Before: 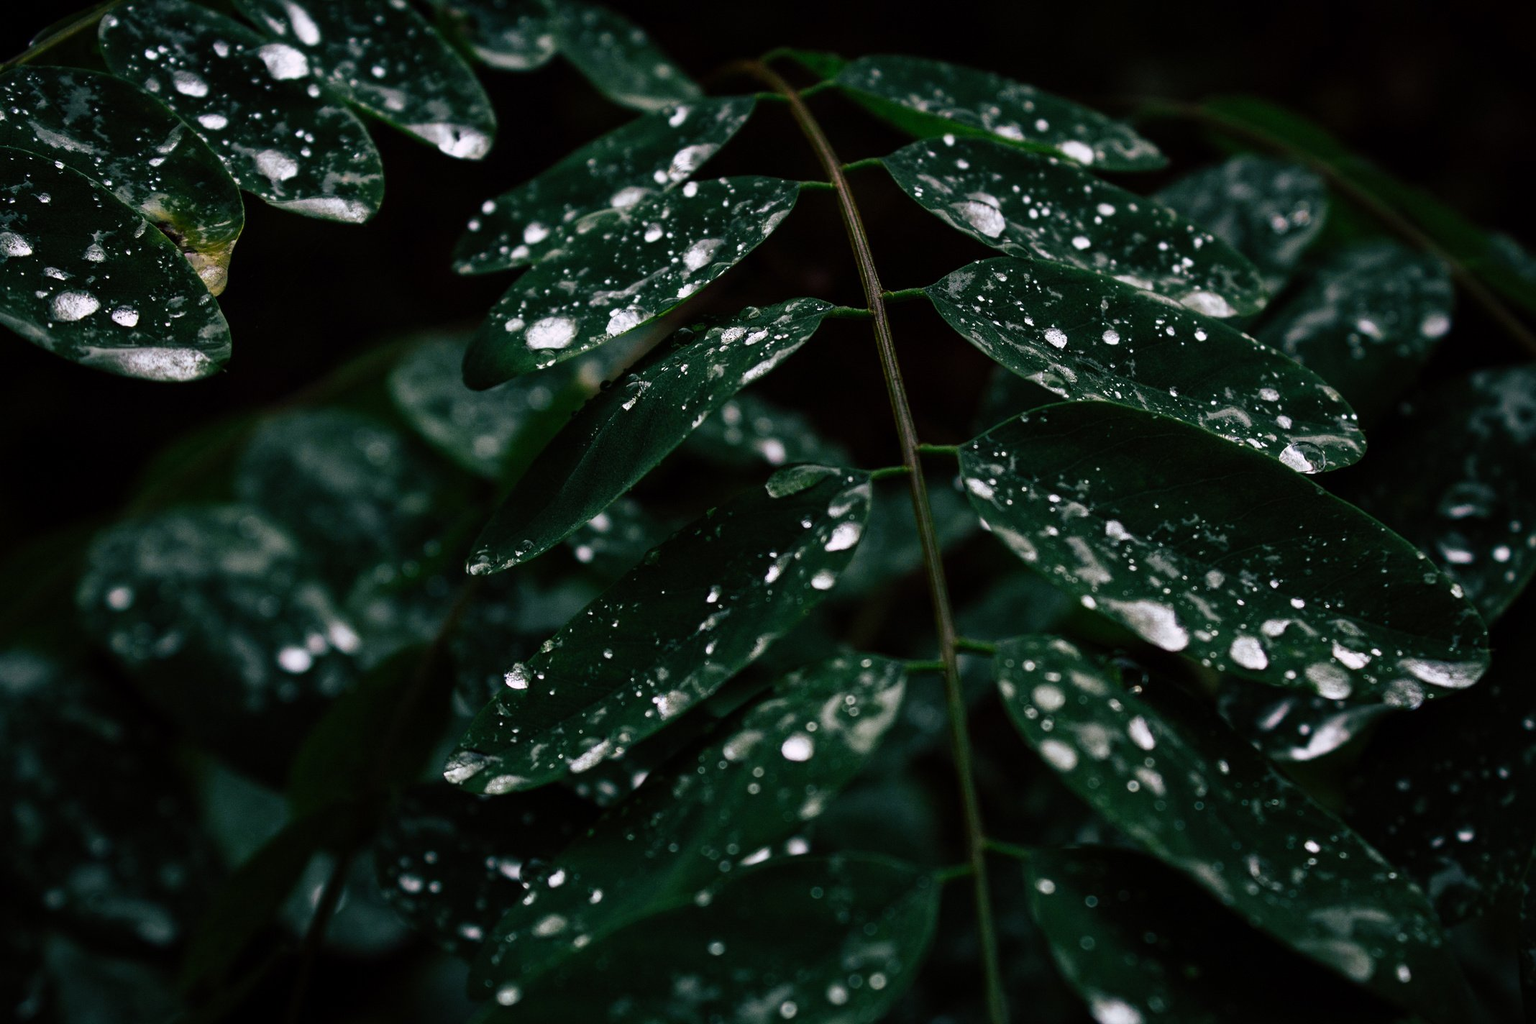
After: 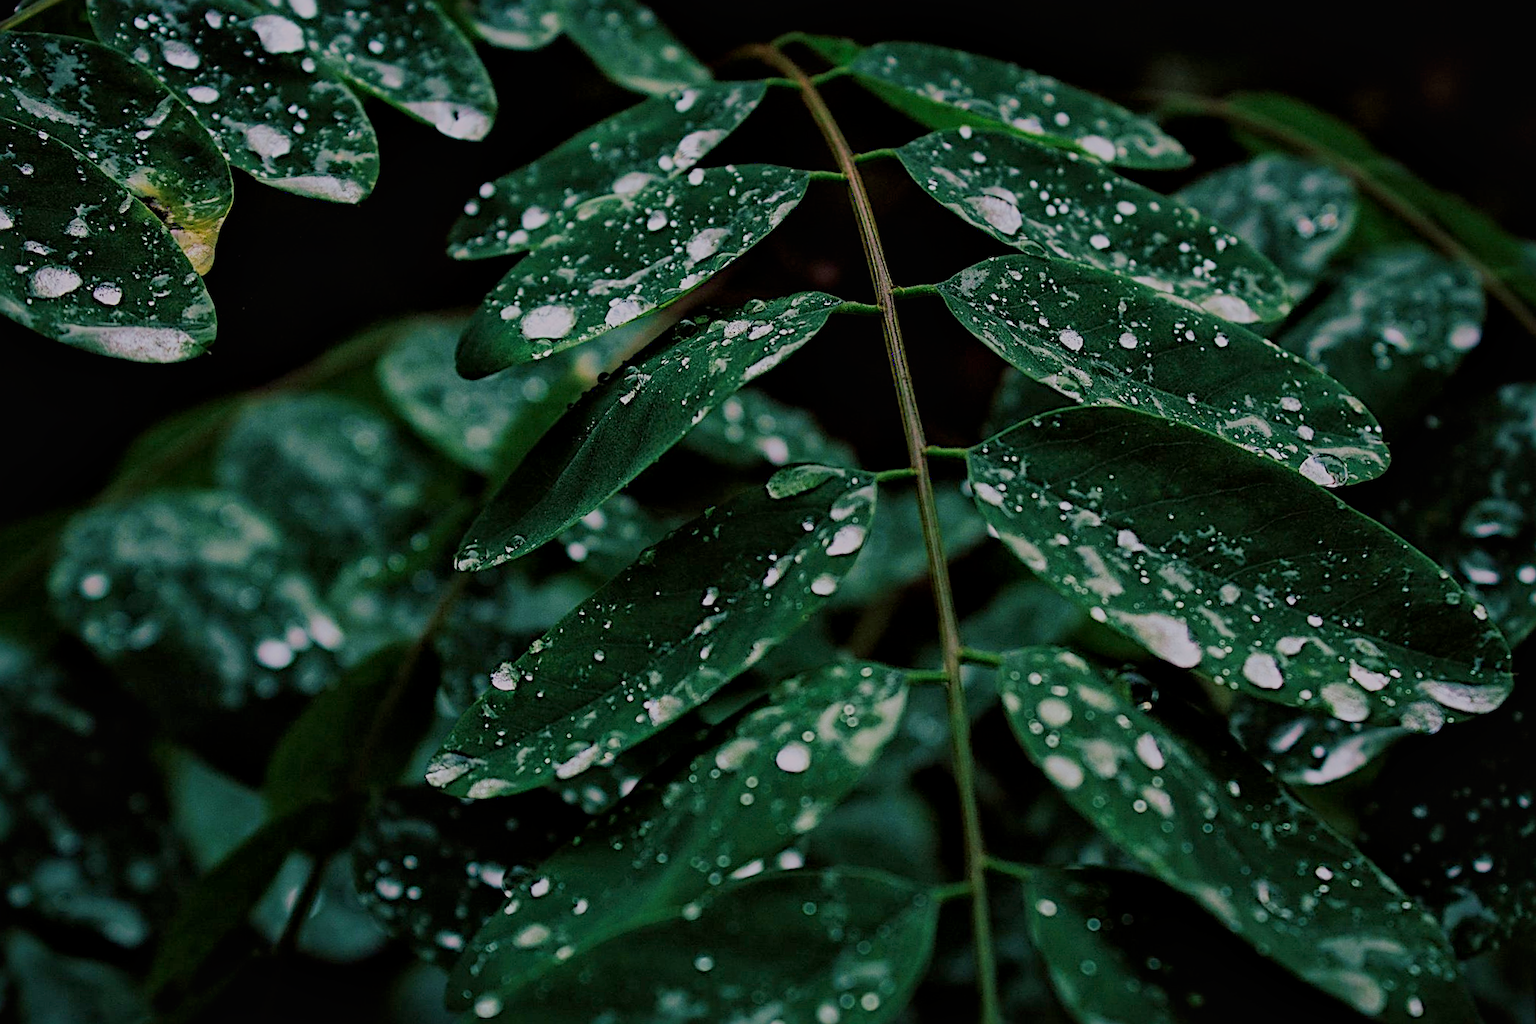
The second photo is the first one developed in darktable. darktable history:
local contrast: mode bilateral grid, contrast 20, coarseness 50, detail 120%, midtone range 0.2
velvia: on, module defaults
sharpen: radius 2.672, amount 0.664
exposure: compensate exposure bias true, compensate highlight preservation false
tone curve: curves: ch0 [(0, 0.013) (0.054, 0.018) (0.205, 0.197) (0.289, 0.309) (0.382, 0.437) (0.475, 0.552) (0.666, 0.743) (0.791, 0.85) (1, 0.998)]; ch1 [(0, 0) (0.394, 0.338) (0.449, 0.404) (0.499, 0.498) (0.526, 0.528) (0.543, 0.564) (0.589, 0.633) (0.66, 0.687) (0.783, 0.804) (1, 1)]; ch2 [(0, 0) (0.304, 0.31) (0.403, 0.399) (0.441, 0.421) (0.474, 0.466) (0.498, 0.496) (0.524, 0.538) (0.555, 0.584) (0.633, 0.665) (0.7, 0.711) (1, 1)], preserve colors none
shadows and highlights: shadows -23.88, highlights 51.76, soften with gaussian
filmic rgb: black relative exposure -15.91 EV, white relative exposure 7.95 EV, hardness 4.11, latitude 49.68%, contrast 0.503, color science v6 (2022), iterations of high-quality reconstruction 0
crop and rotate: angle -1.4°
